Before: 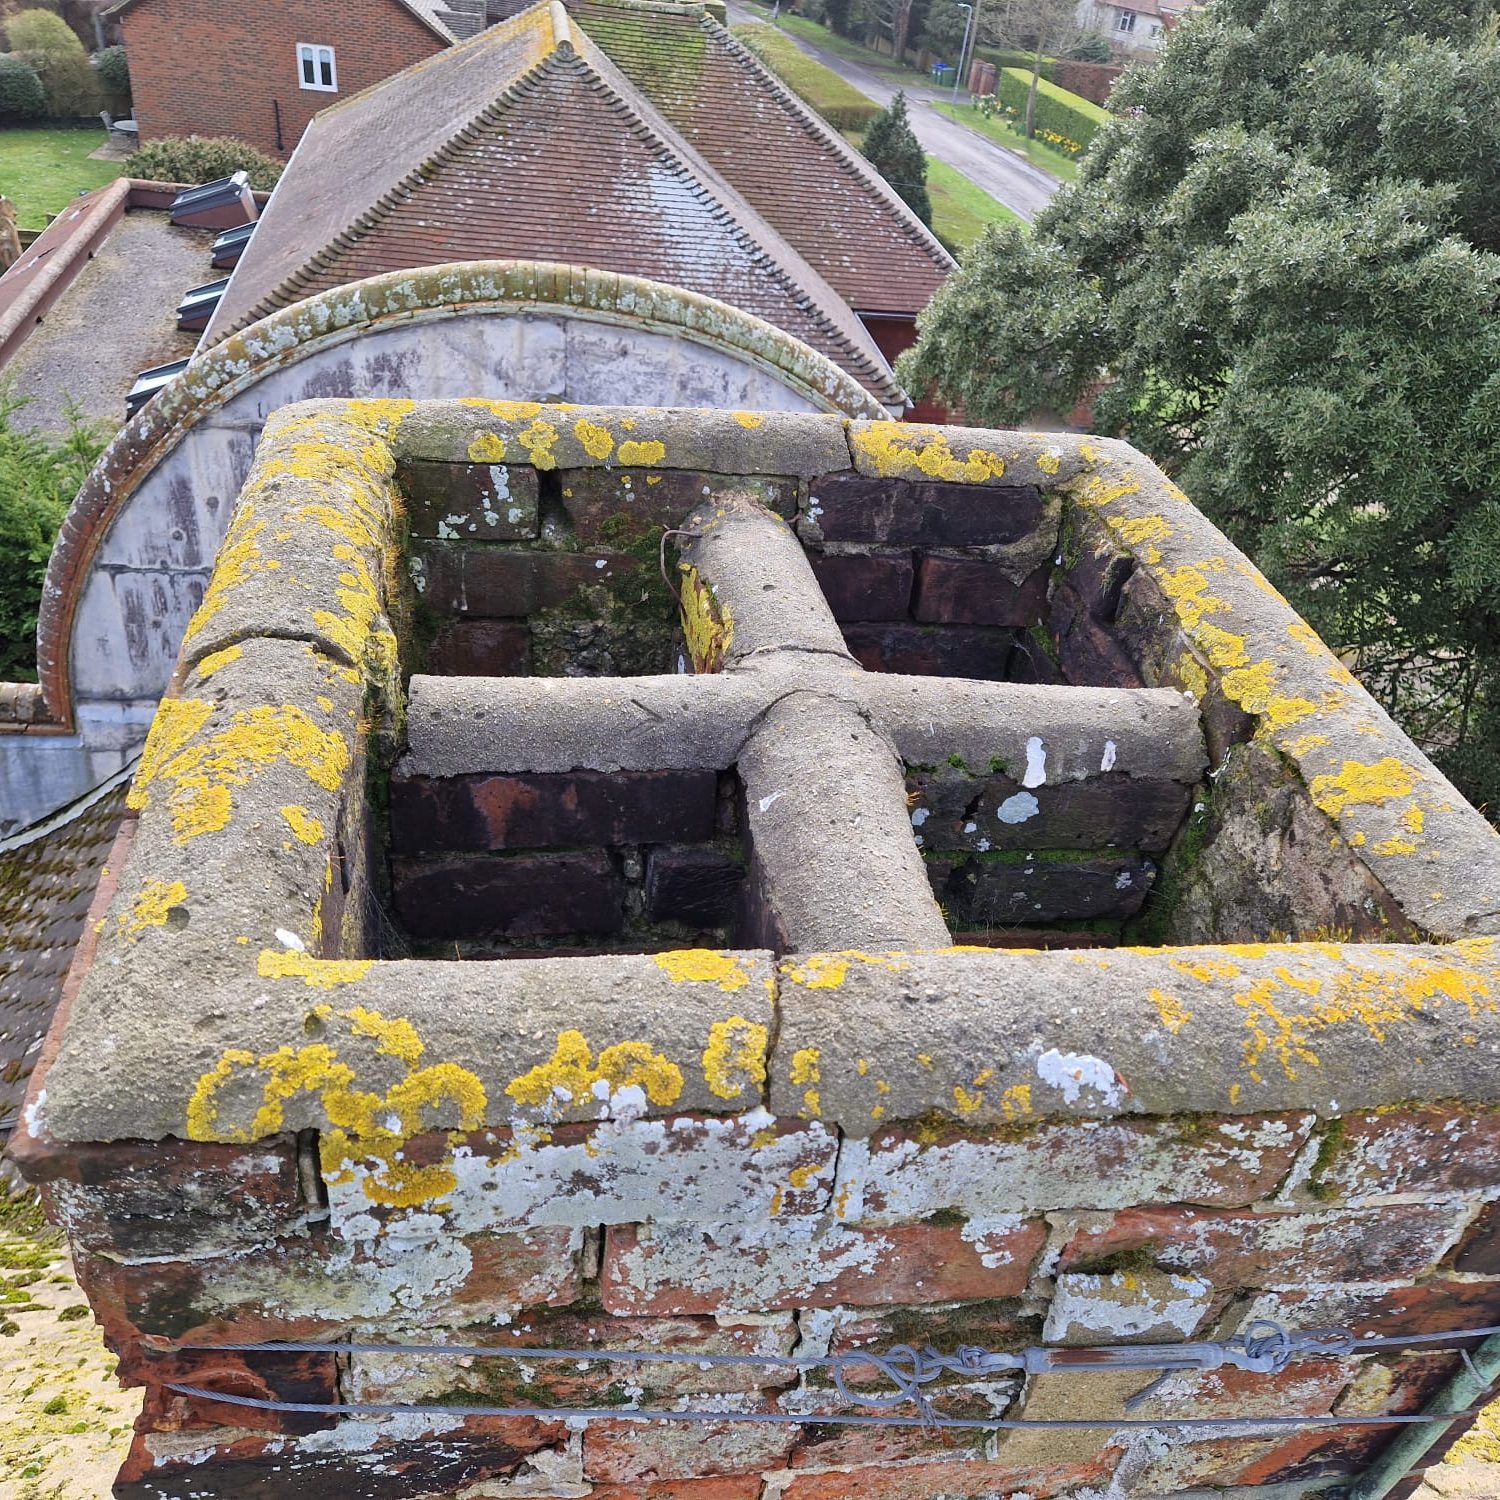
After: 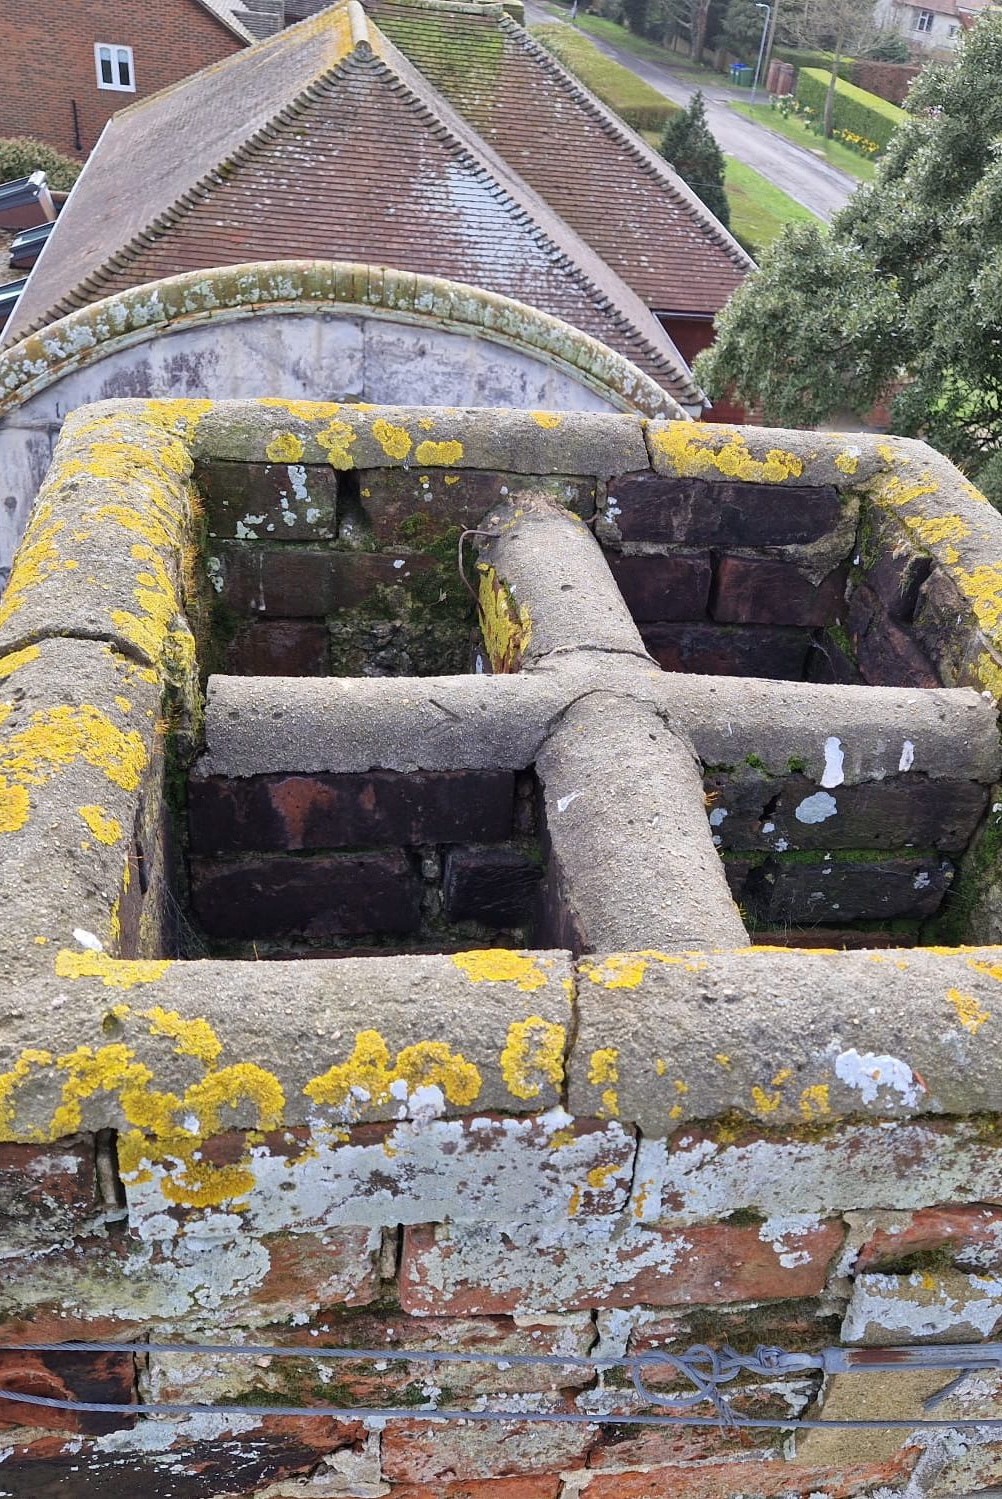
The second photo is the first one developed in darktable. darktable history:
crop and rotate: left 13.516%, right 19.637%
exposure: compensate highlight preservation false
